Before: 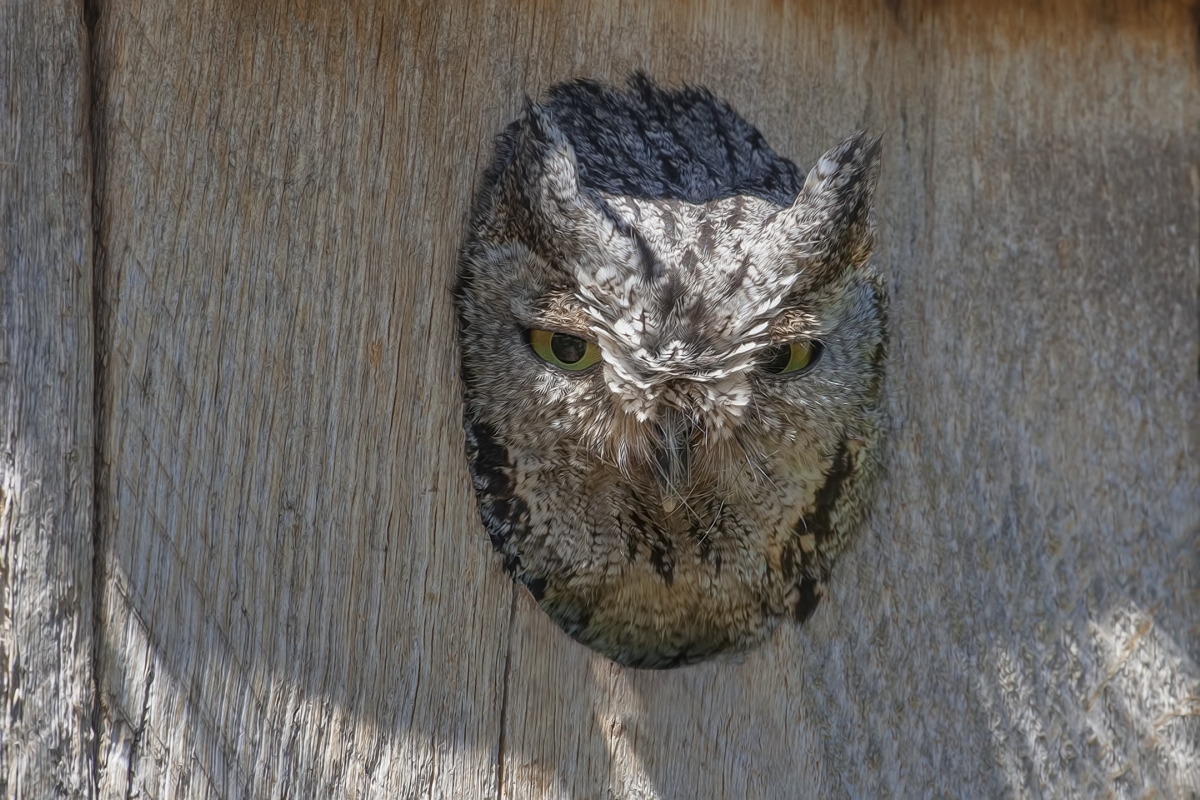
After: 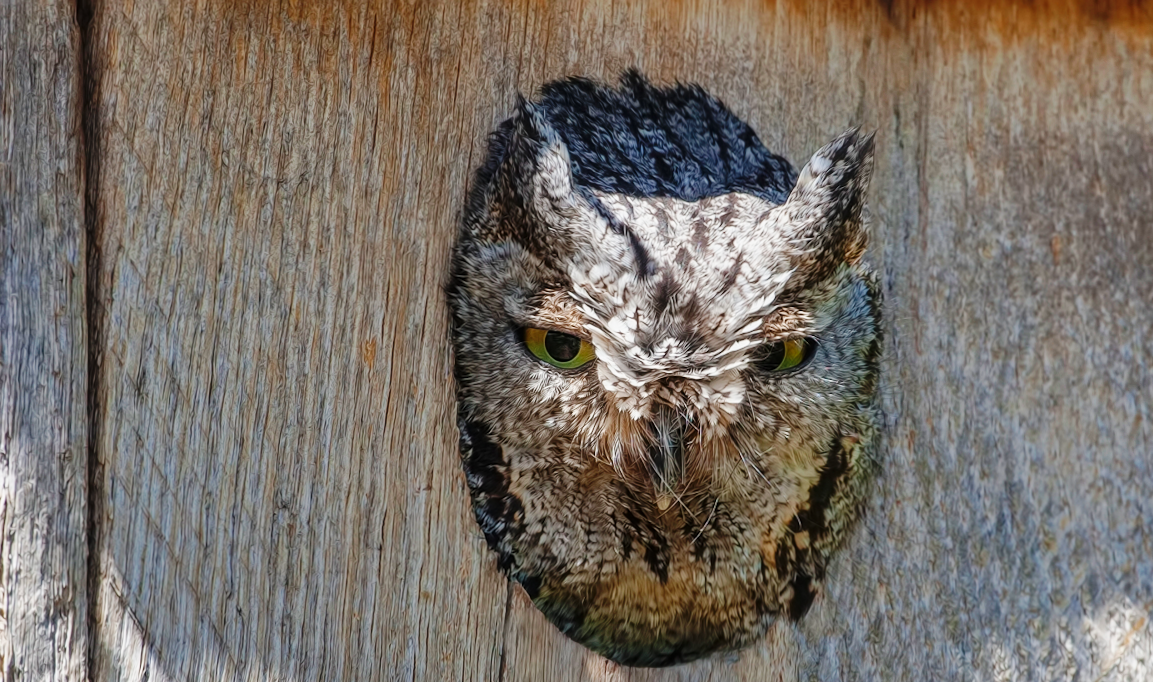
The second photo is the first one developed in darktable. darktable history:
base curve: curves: ch0 [(0, 0) (0.036, 0.025) (0.121, 0.166) (0.206, 0.329) (0.605, 0.79) (1, 1)], preserve colors none
crop and rotate: angle 0.2°, left 0.275%, right 3.127%, bottom 14.18%
tone equalizer: -7 EV 0.18 EV, -6 EV 0.12 EV, -5 EV 0.08 EV, -4 EV 0.04 EV, -2 EV -0.02 EV, -1 EV -0.04 EV, +0 EV -0.06 EV, luminance estimator HSV value / RGB max
